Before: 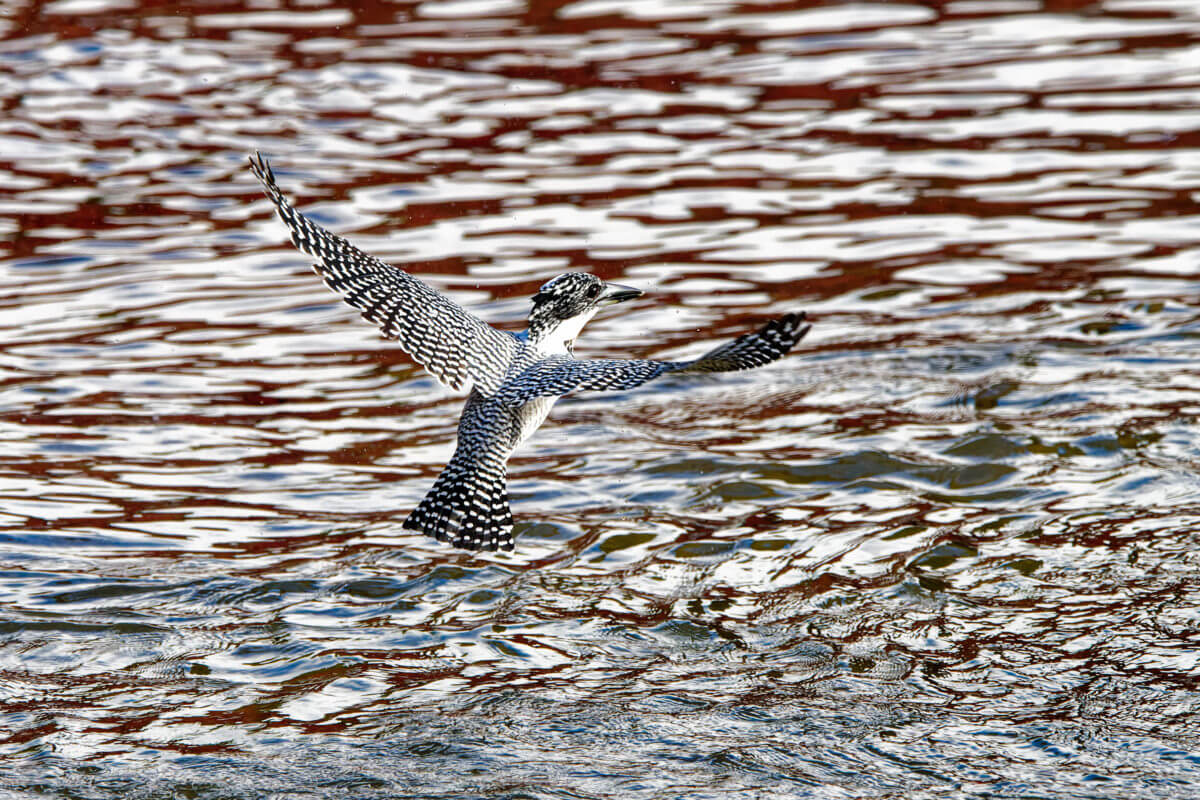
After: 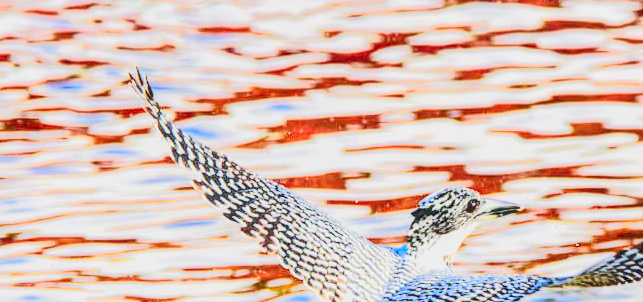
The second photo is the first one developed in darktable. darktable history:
local contrast: on, module defaults
exposure: exposure 2.25 EV, compensate highlight preservation false
contrast brightness saturation: contrast 0.2, brightness 0.15, saturation 0.14
crop: left 10.121%, top 10.631%, right 36.218%, bottom 51.526%
tone curve: curves: ch0 [(0, 0.148) (0.191, 0.225) (0.712, 0.695) (0.864, 0.797) (1, 0.839)]
